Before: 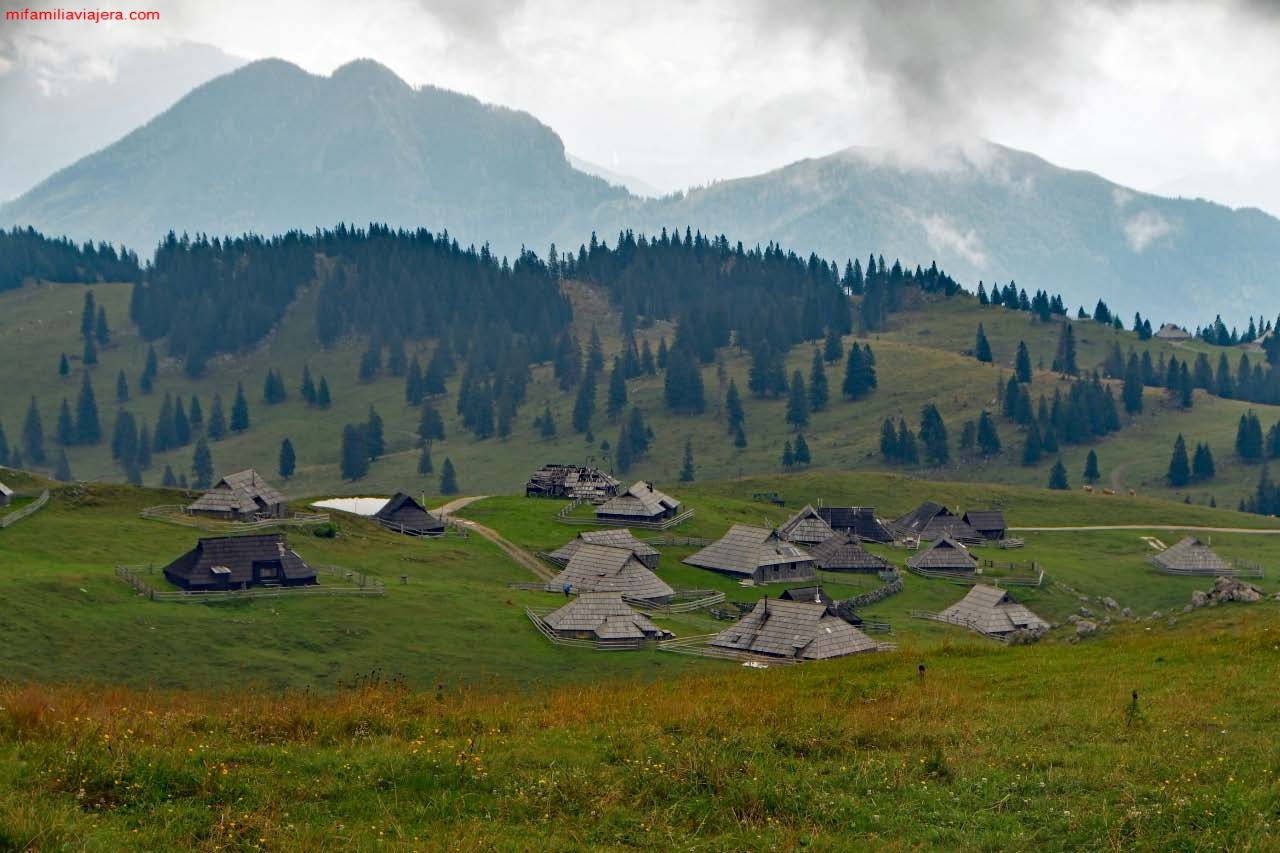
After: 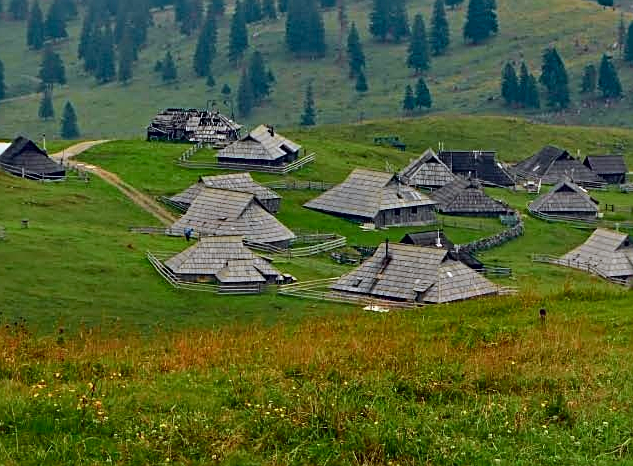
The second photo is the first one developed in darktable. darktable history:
white balance: red 0.974, blue 1.044
tone curve: curves: ch0 [(0, 0) (0.051, 0.047) (0.102, 0.099) (0.258, 0.29) (0.442, 0.527) (0.695, 0.804) (0.88, 0.952) (1, 1)]; ch1 [(0, 0) (0.339, 0.298) (0.402, 0.363) (0.444, 0.415) (0.485, 0.469) (0.494, 0.493) (0.504, 0.501) (0.525, 0.534) (0.555, 0.593) (0.594, 0.648) (1, 1)]; ch2 [(0, 0) (0.48, 0.48) (0.504, 0.5) (0.535, 0.557) (0.581, 0.623) (0.649, 0.683) (0.824, 0.815) (1, 1)], color space Lab, independent channels, preserve colors none
sharpen: on, module defaults
crop: left 29.672%, top 41.786%, right 20.851%, bottom 3.487%
